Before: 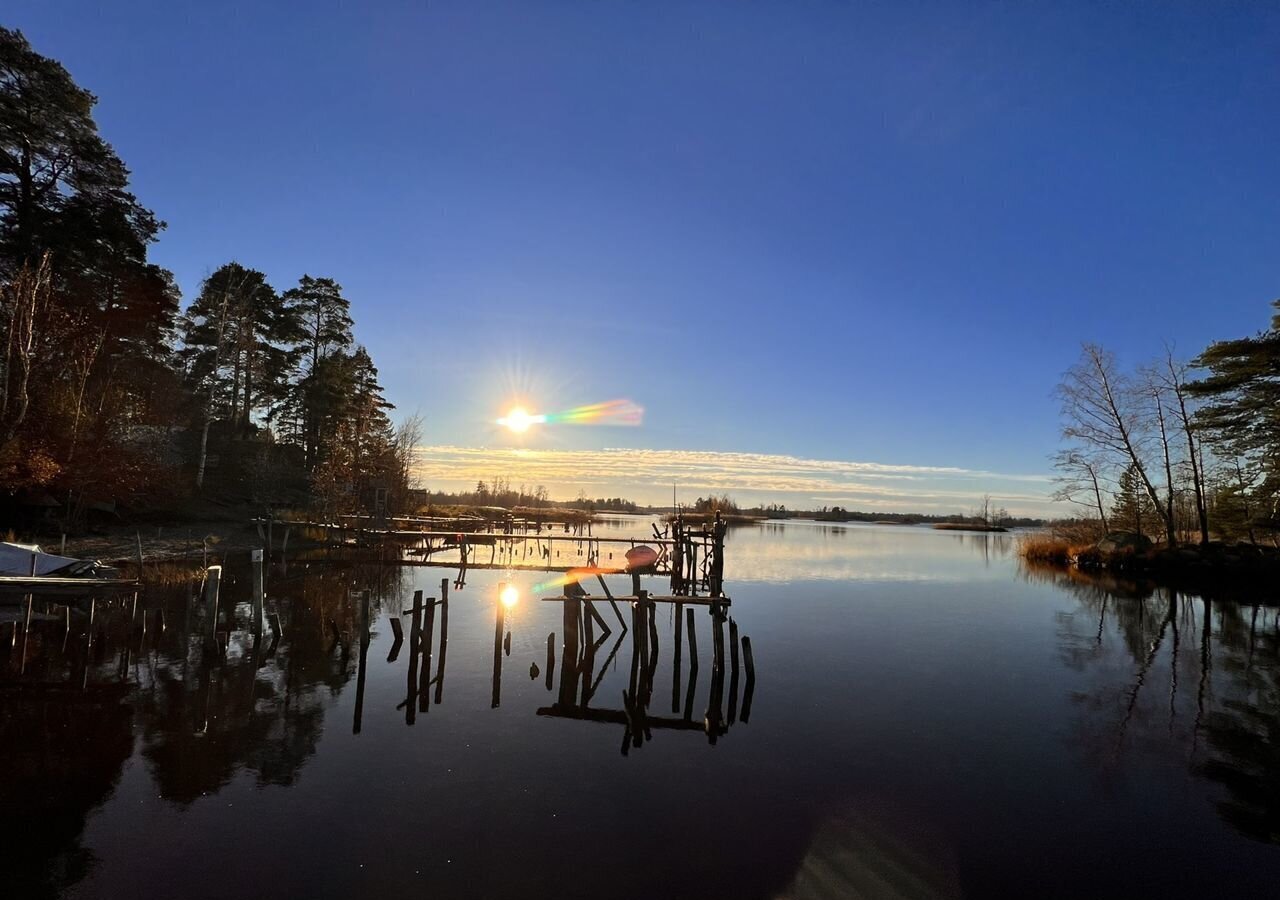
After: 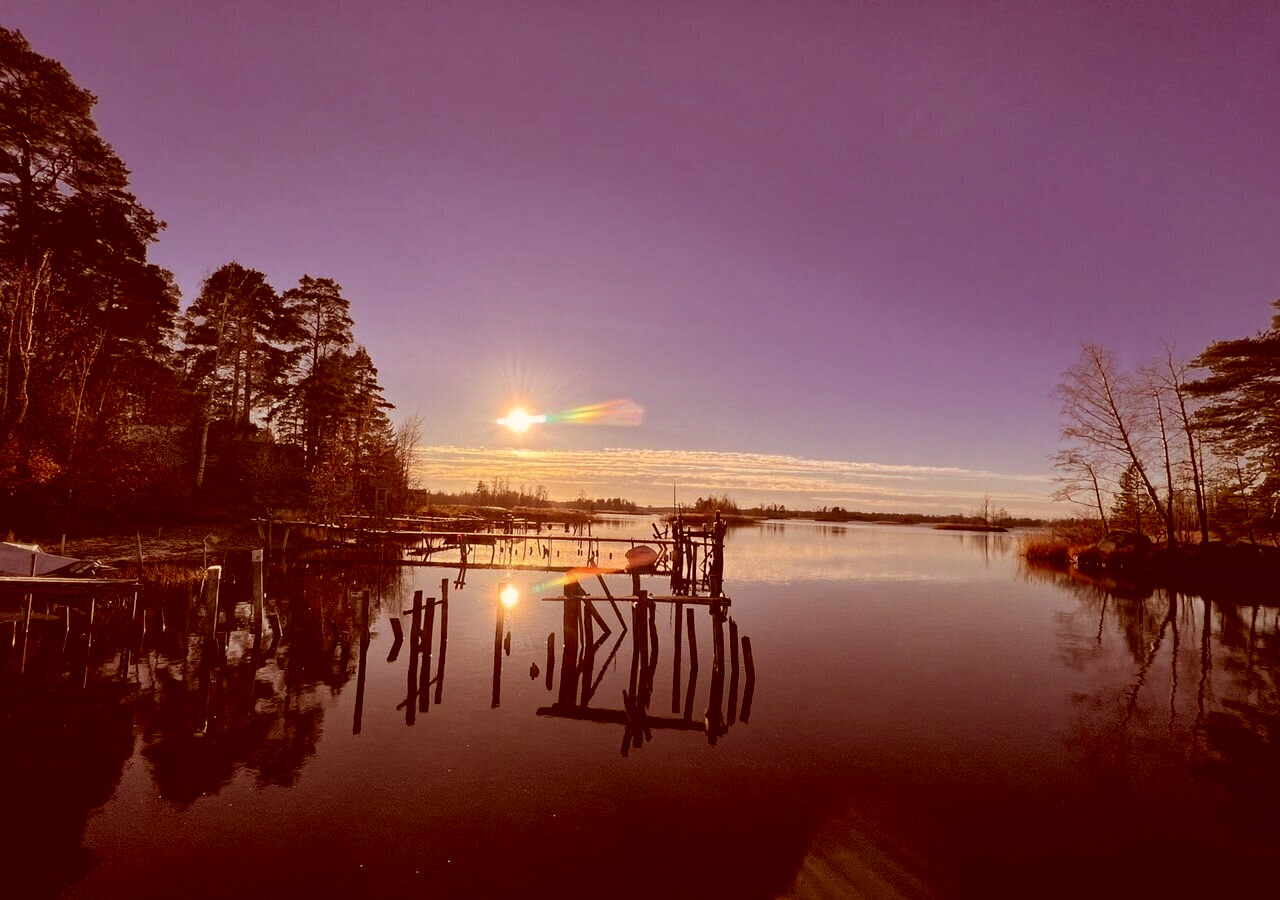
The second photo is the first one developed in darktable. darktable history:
color correction: highlights a* 9.03, highlights b* 8.71, shadows a* 40, shadows b* 40, saturation 0.8
shadows and highlights: shadows 40, highlights -60
